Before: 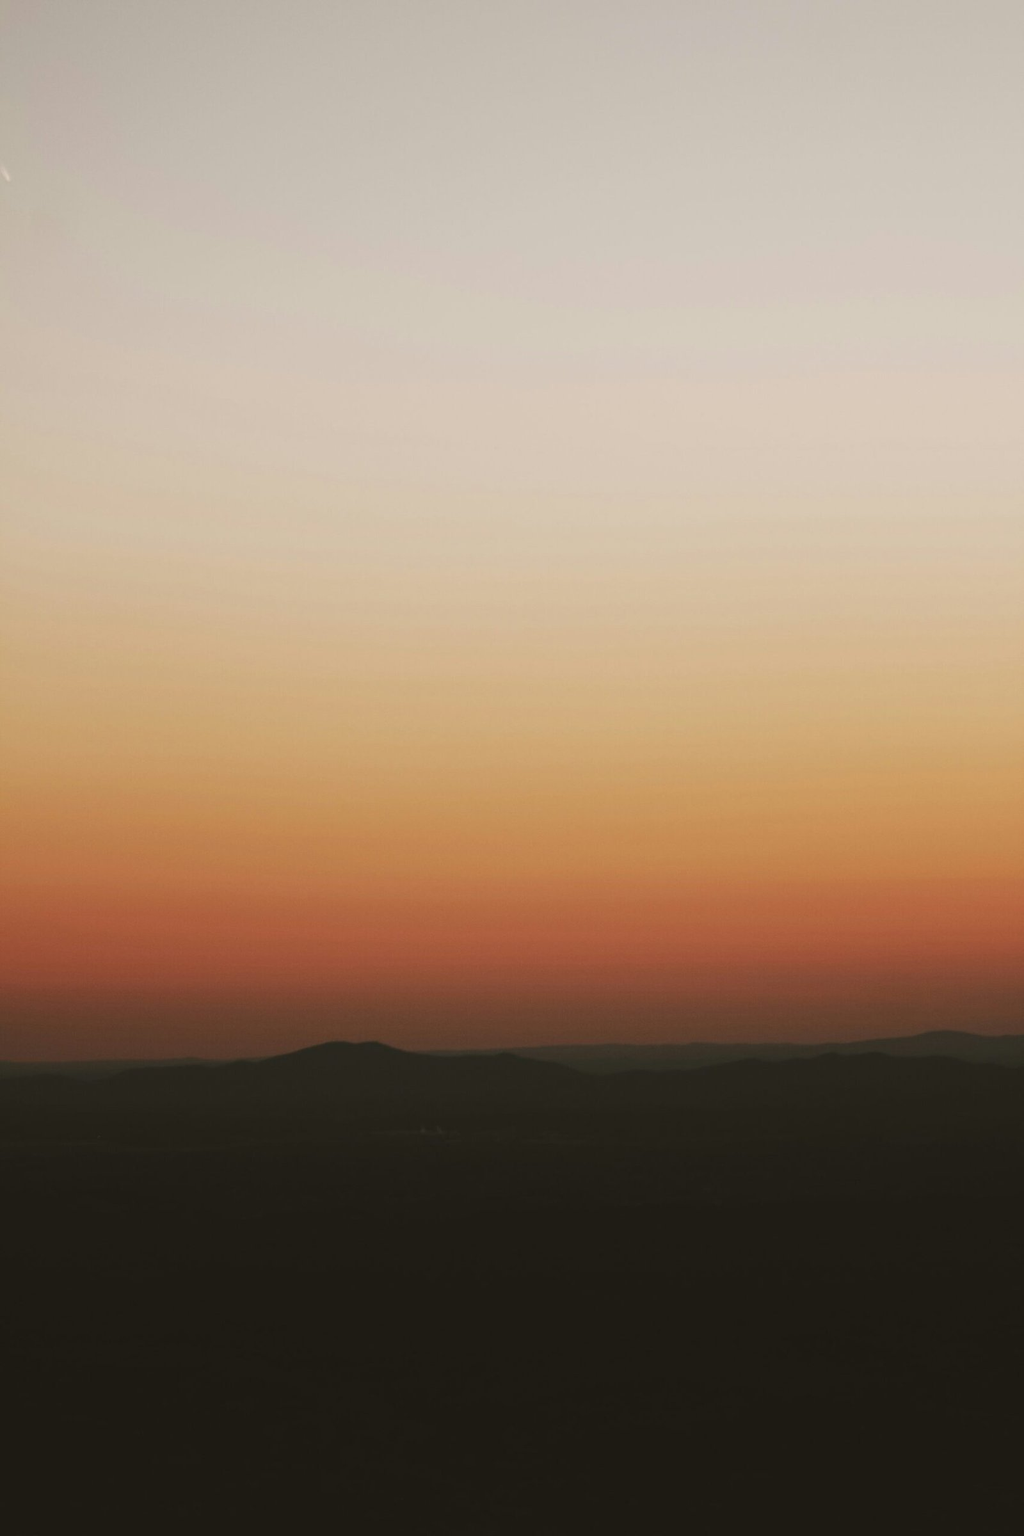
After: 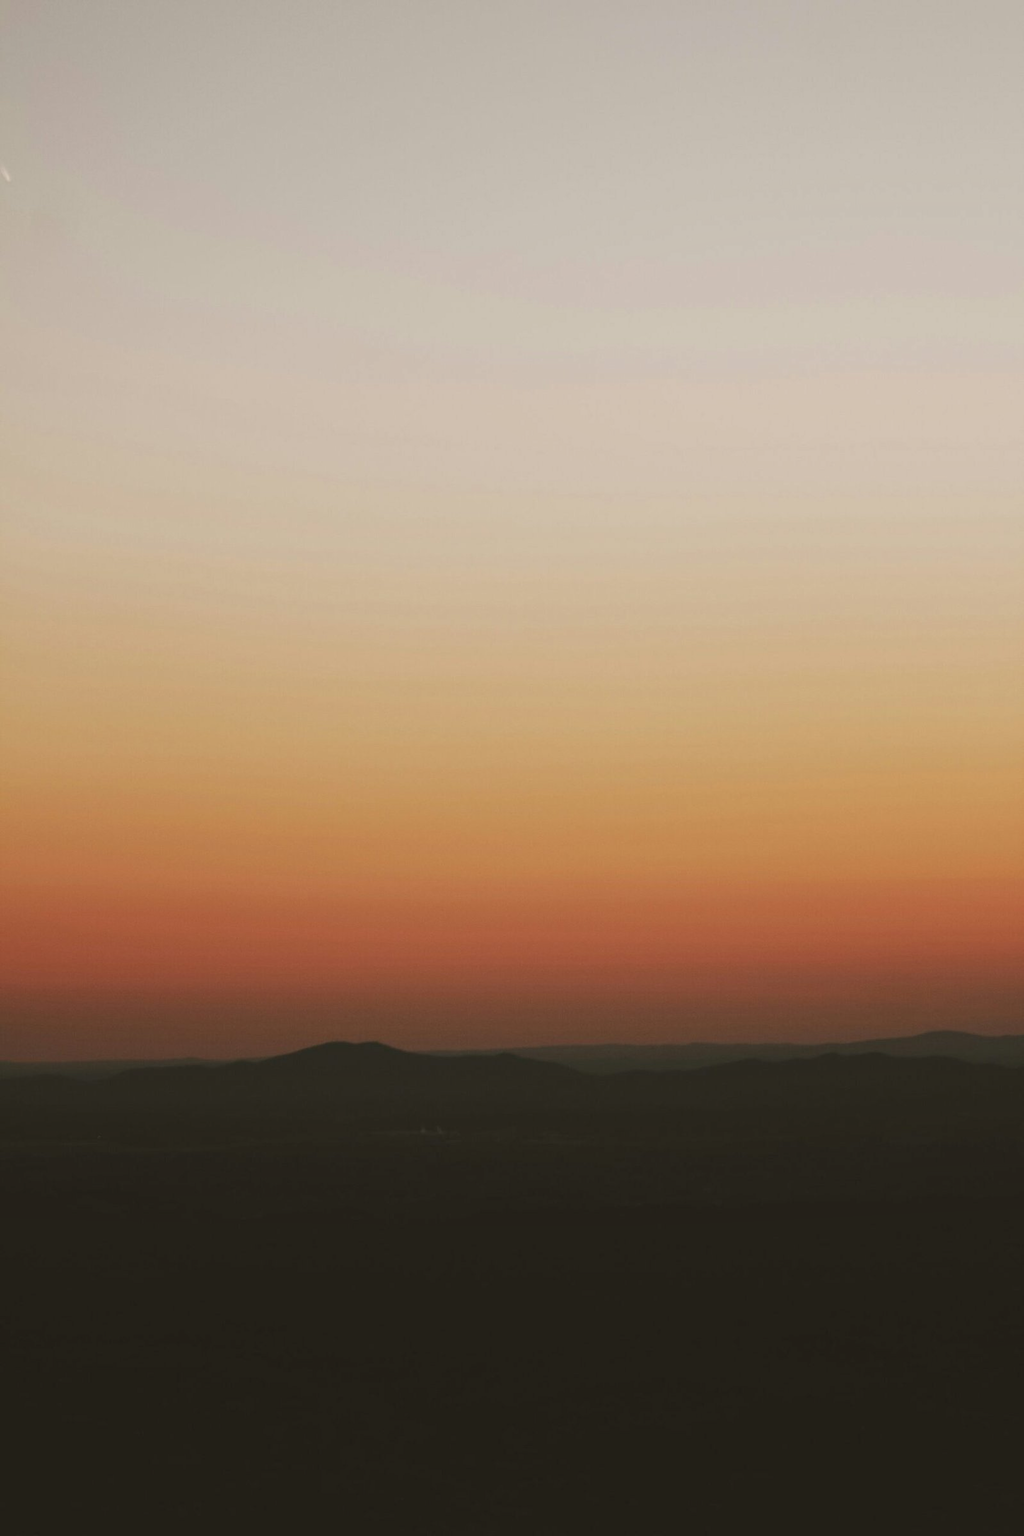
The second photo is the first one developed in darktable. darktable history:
shadows and highlights: radius 126.59, shadows 30.51, highlights -30.8, low approximation 0.01, soften with gaussian
